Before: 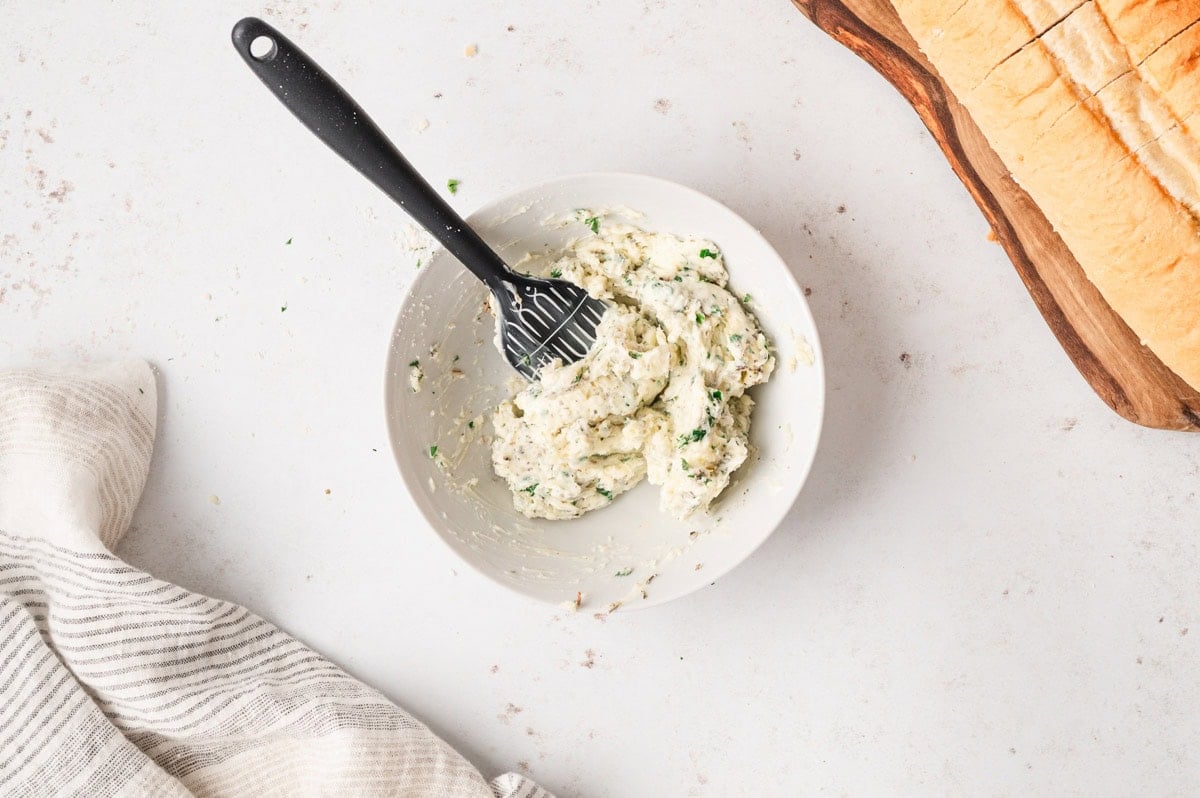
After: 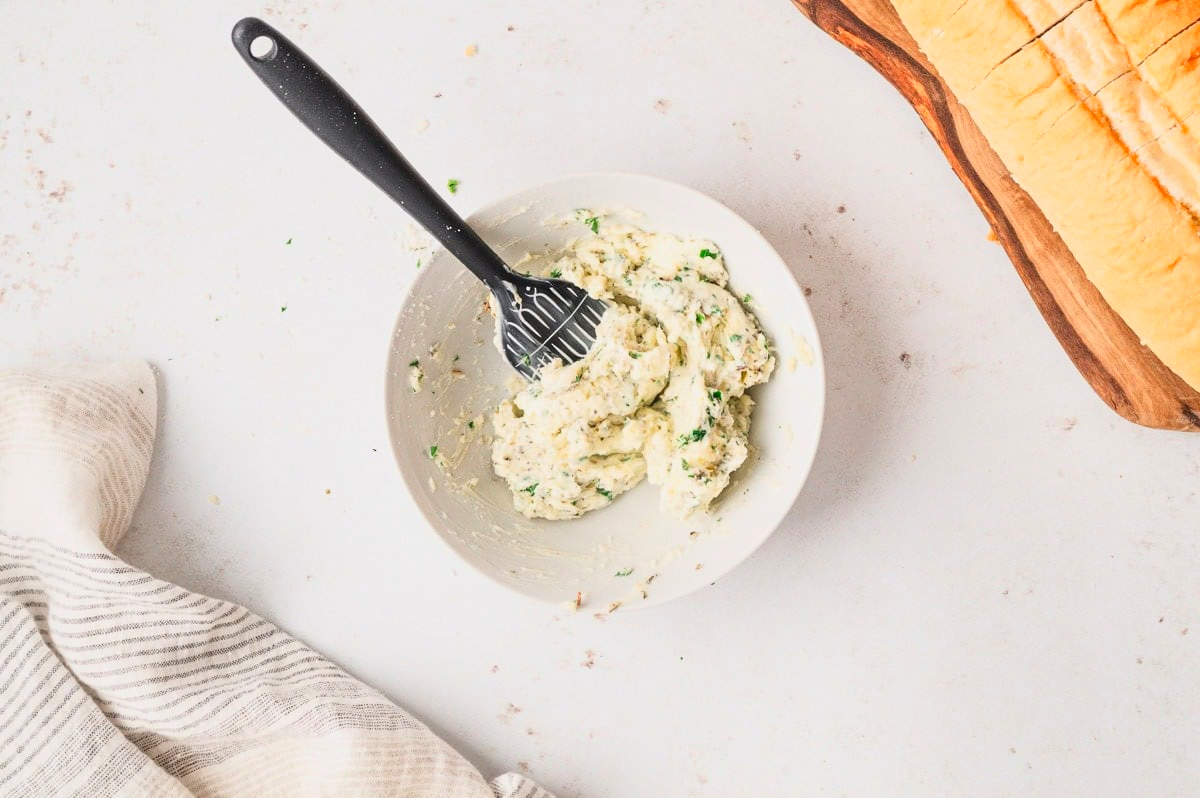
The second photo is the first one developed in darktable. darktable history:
tone equalizer: on, module defaults
sharpen: radius 2.859, amount 0.882, threshold 47.318
shadows and highlights: shadows 25.47, white point adjustment -3.09, highlights -29.94
contrast brightness saturation: contrast 0.201, brightness 0.157, saturation 0.226
